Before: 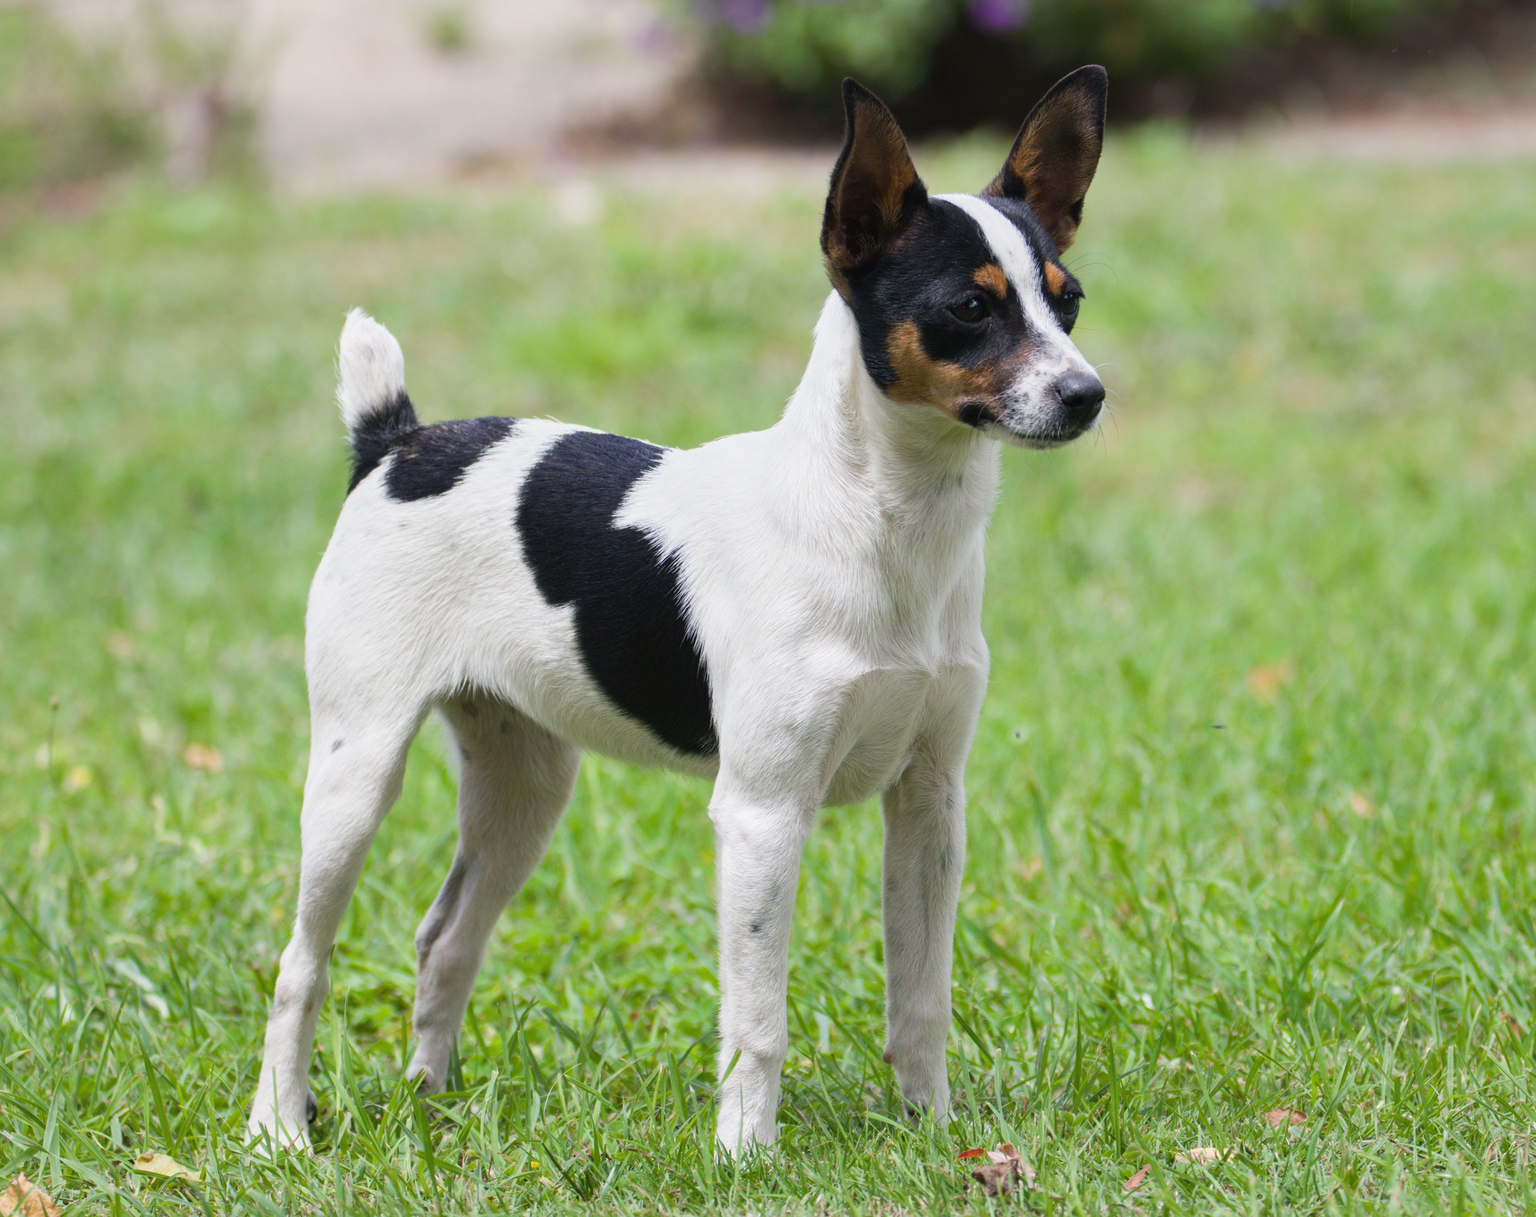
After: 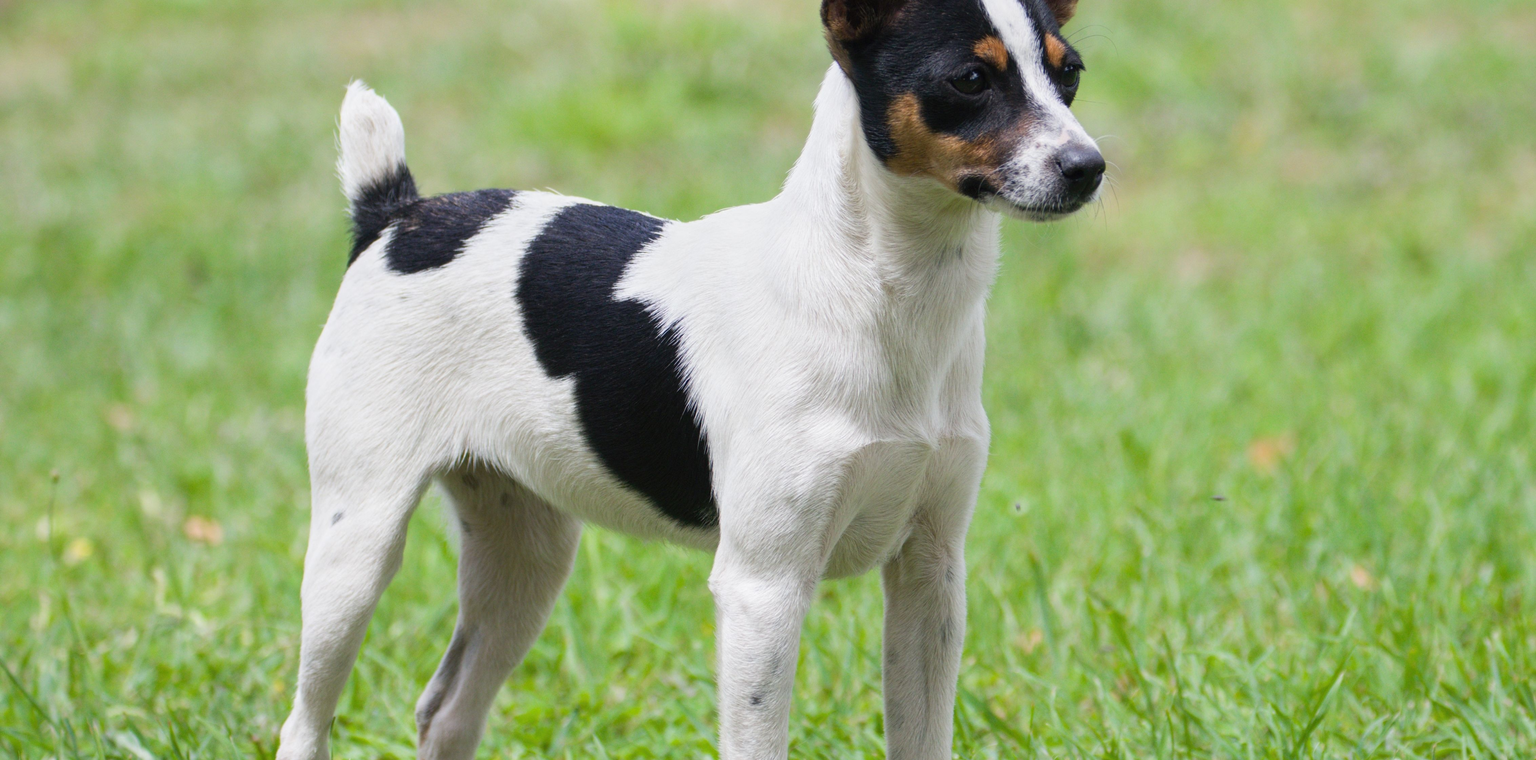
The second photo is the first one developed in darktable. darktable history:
crop: top 18.75%, bottom 18.75%
